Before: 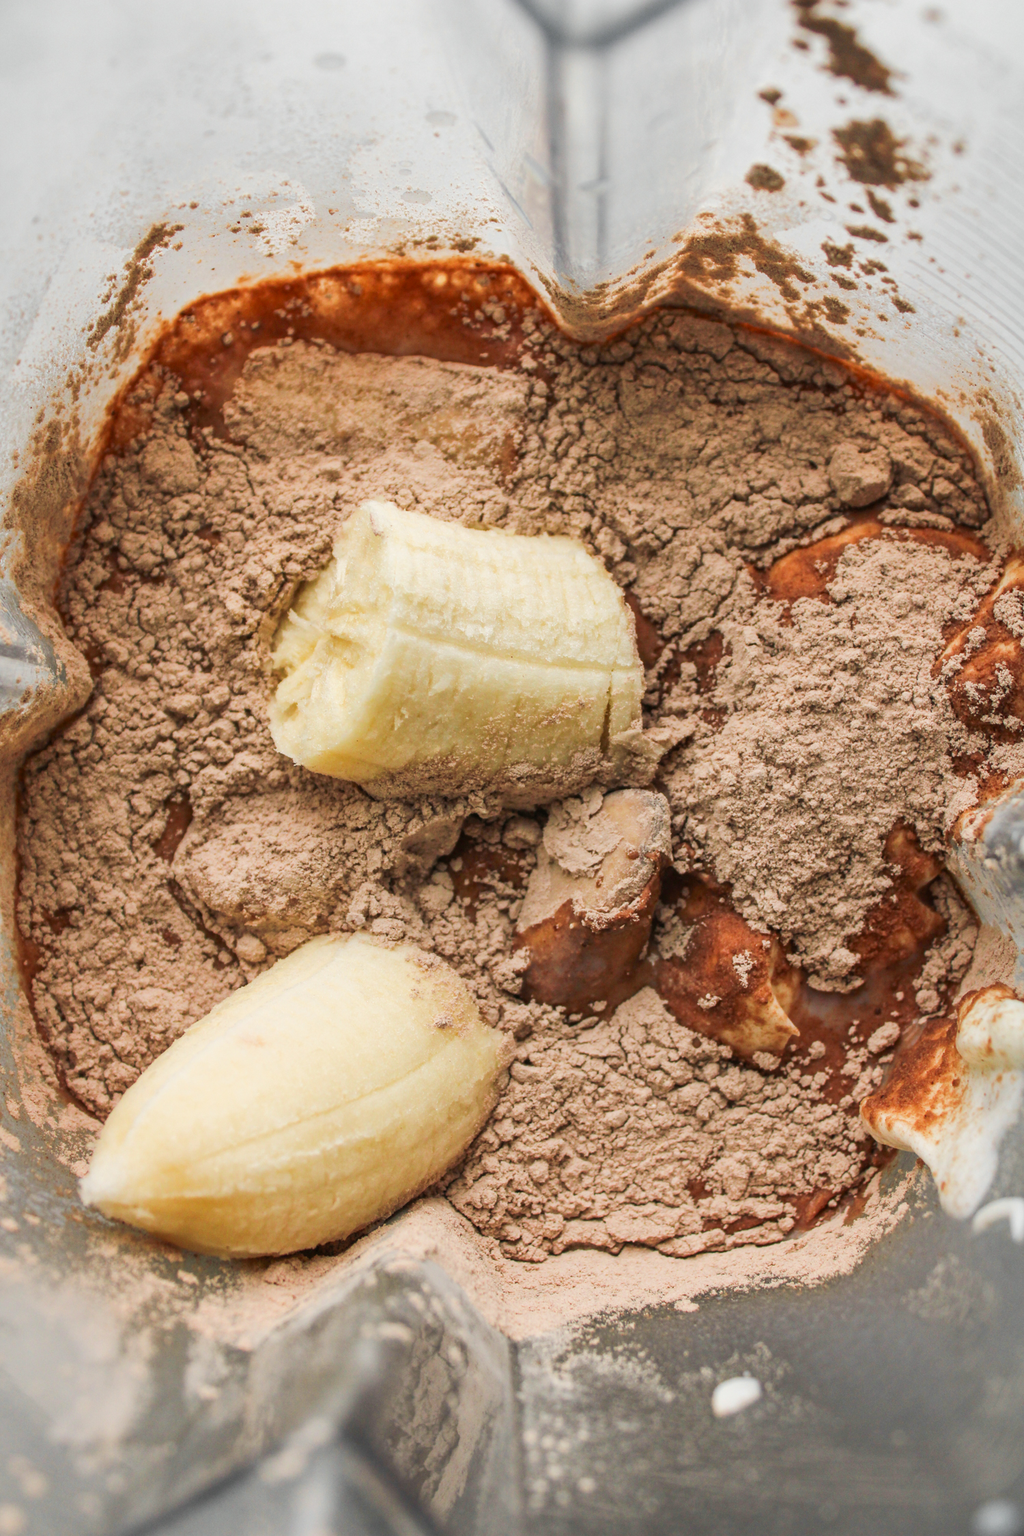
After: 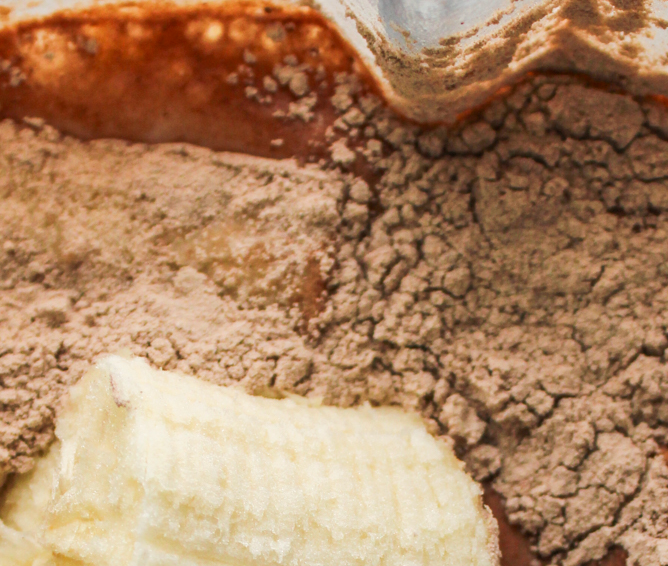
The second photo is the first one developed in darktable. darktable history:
local contrast: mode bilateral grid, contrast 16, coarseness 36, detail 106%, midtone range 0.2
crop: left 28.823%, top 16.828%, right 26.618%, bottom 57.994%
